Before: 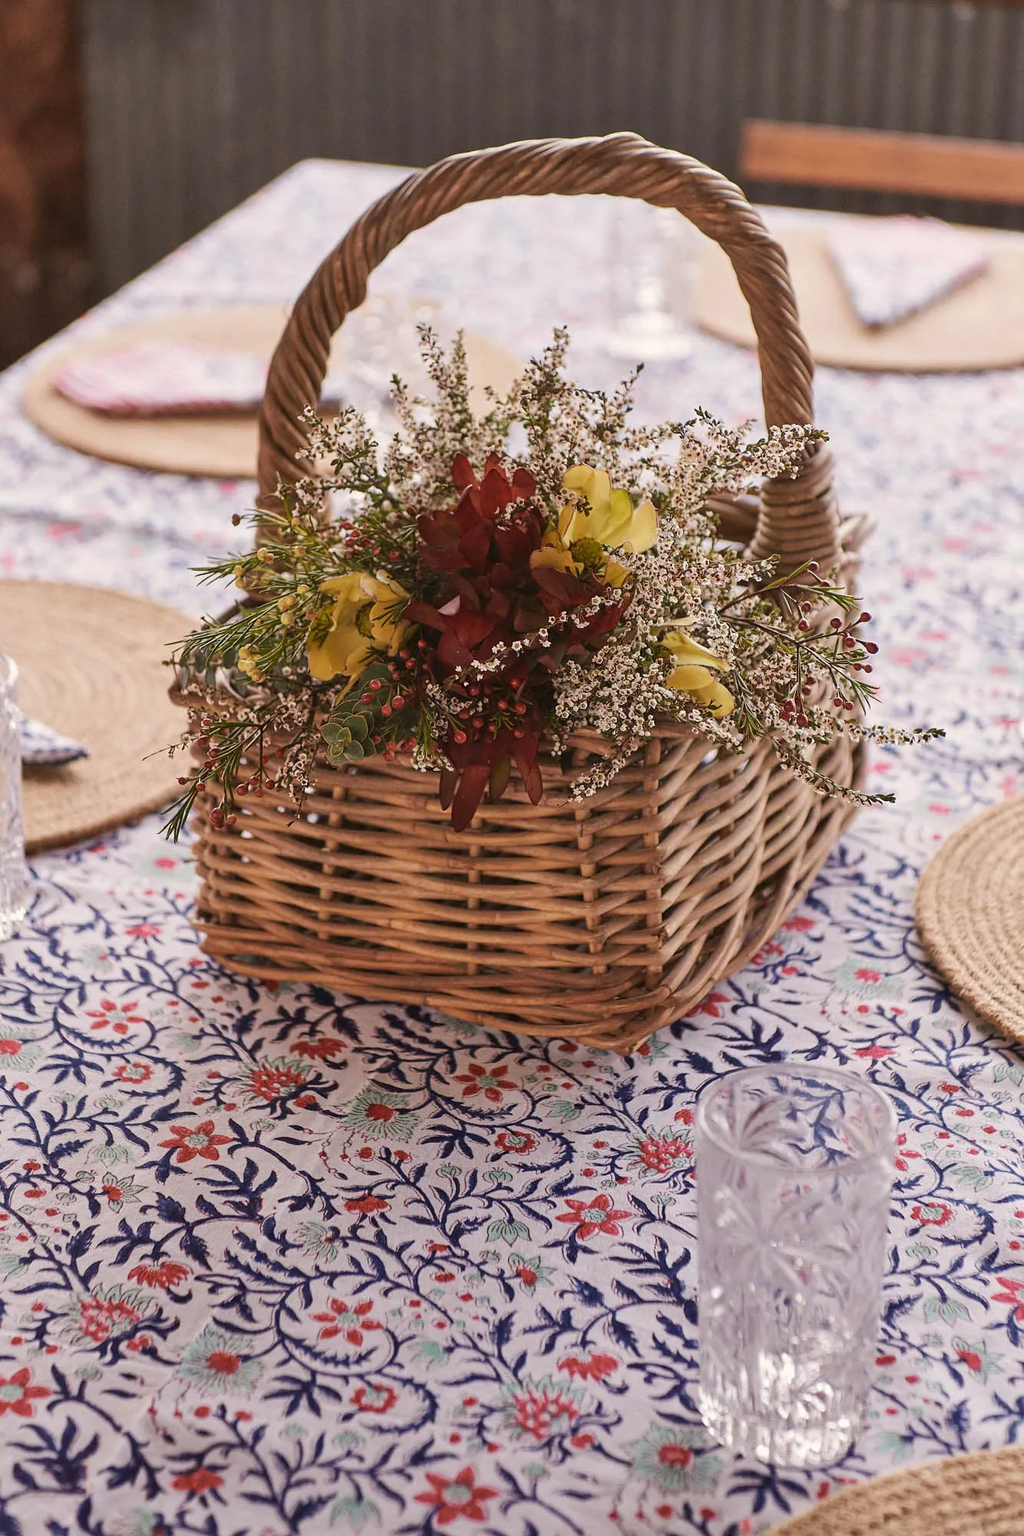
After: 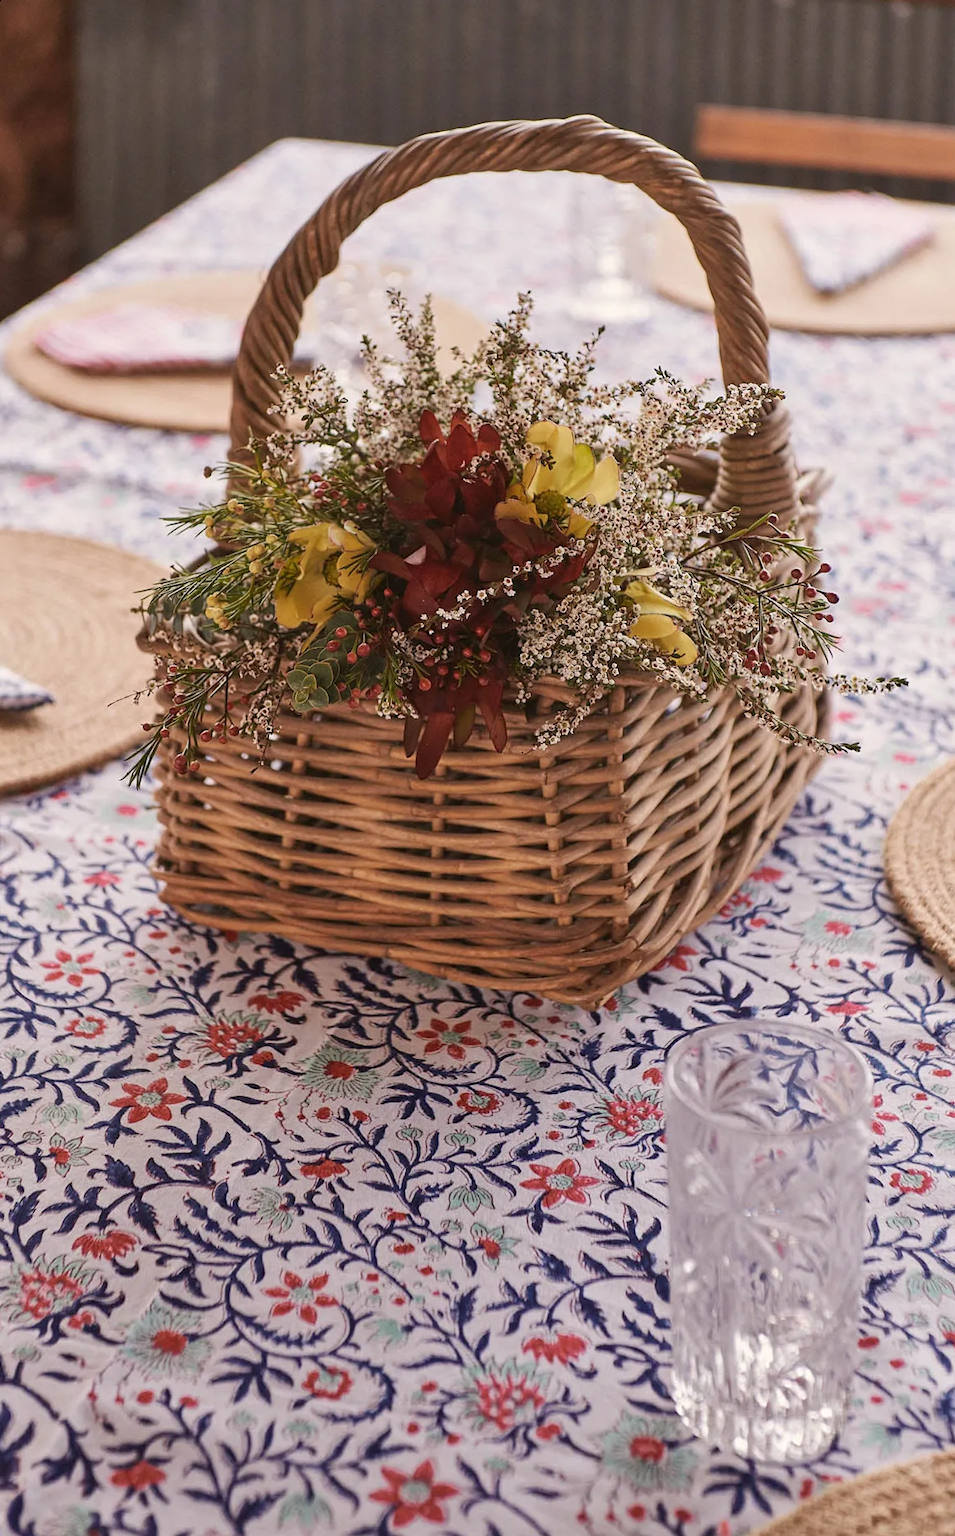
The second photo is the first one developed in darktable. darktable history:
color balance: contrast -0.5%
rotate and perspective: rotation 0.215°, lens shift (vertical) -0.139, crop left 0.069, crop right 0.939, crop top 0.002, crop bottom 0.996
